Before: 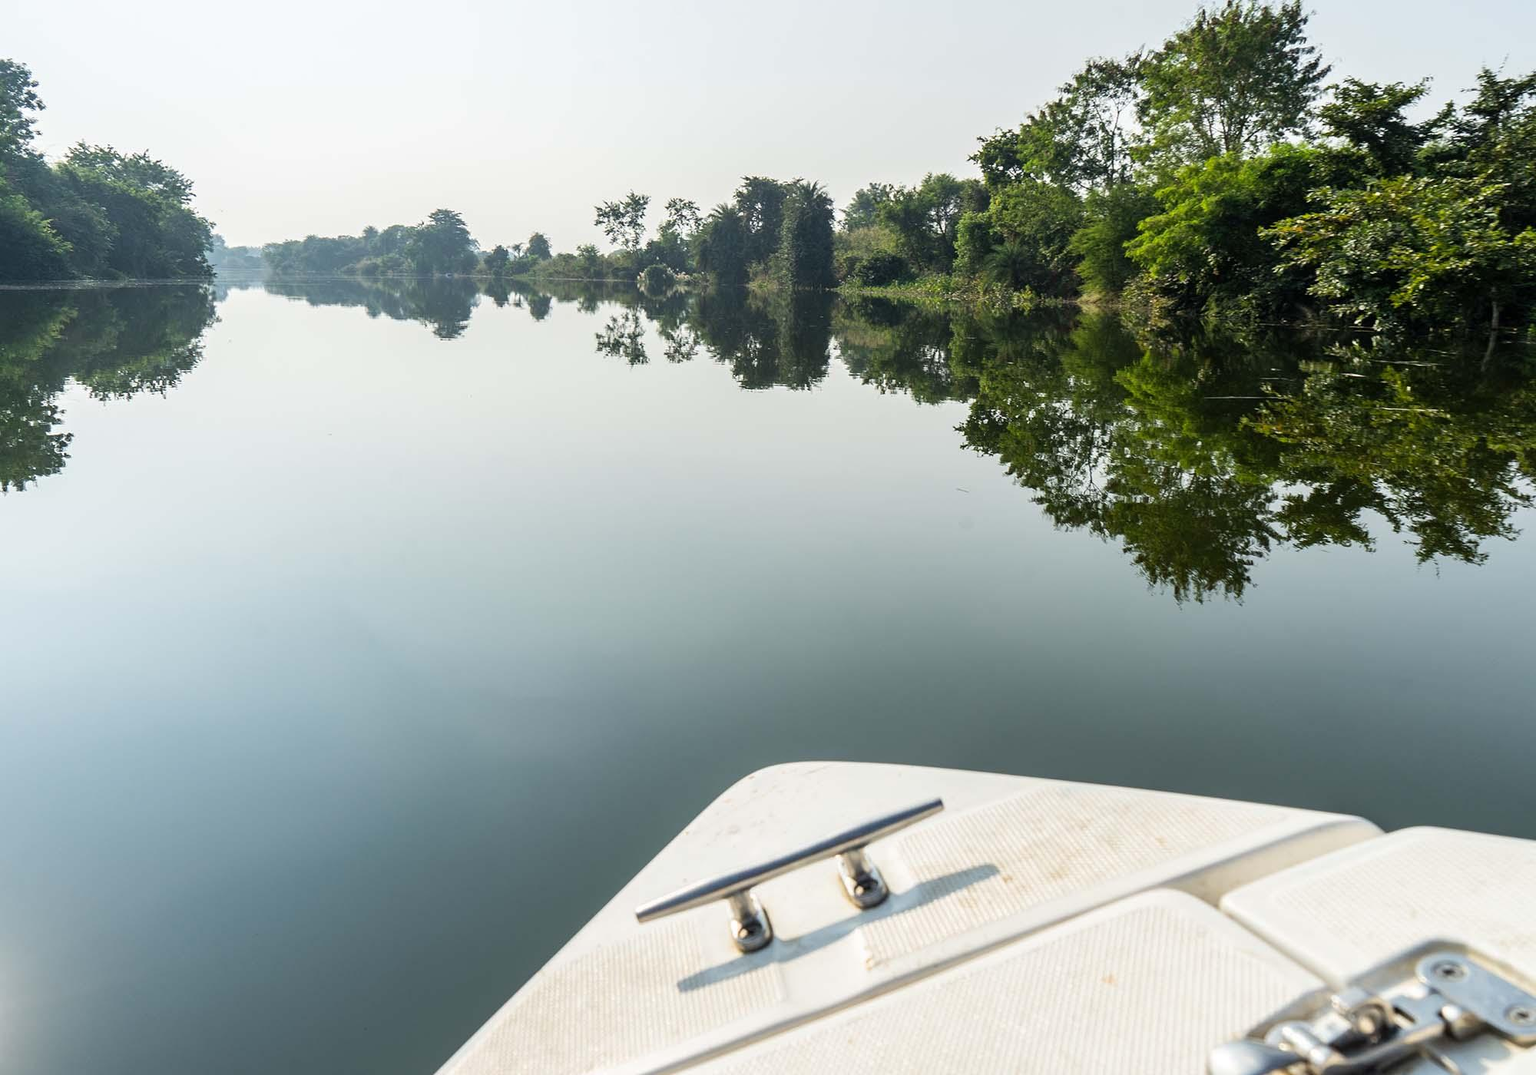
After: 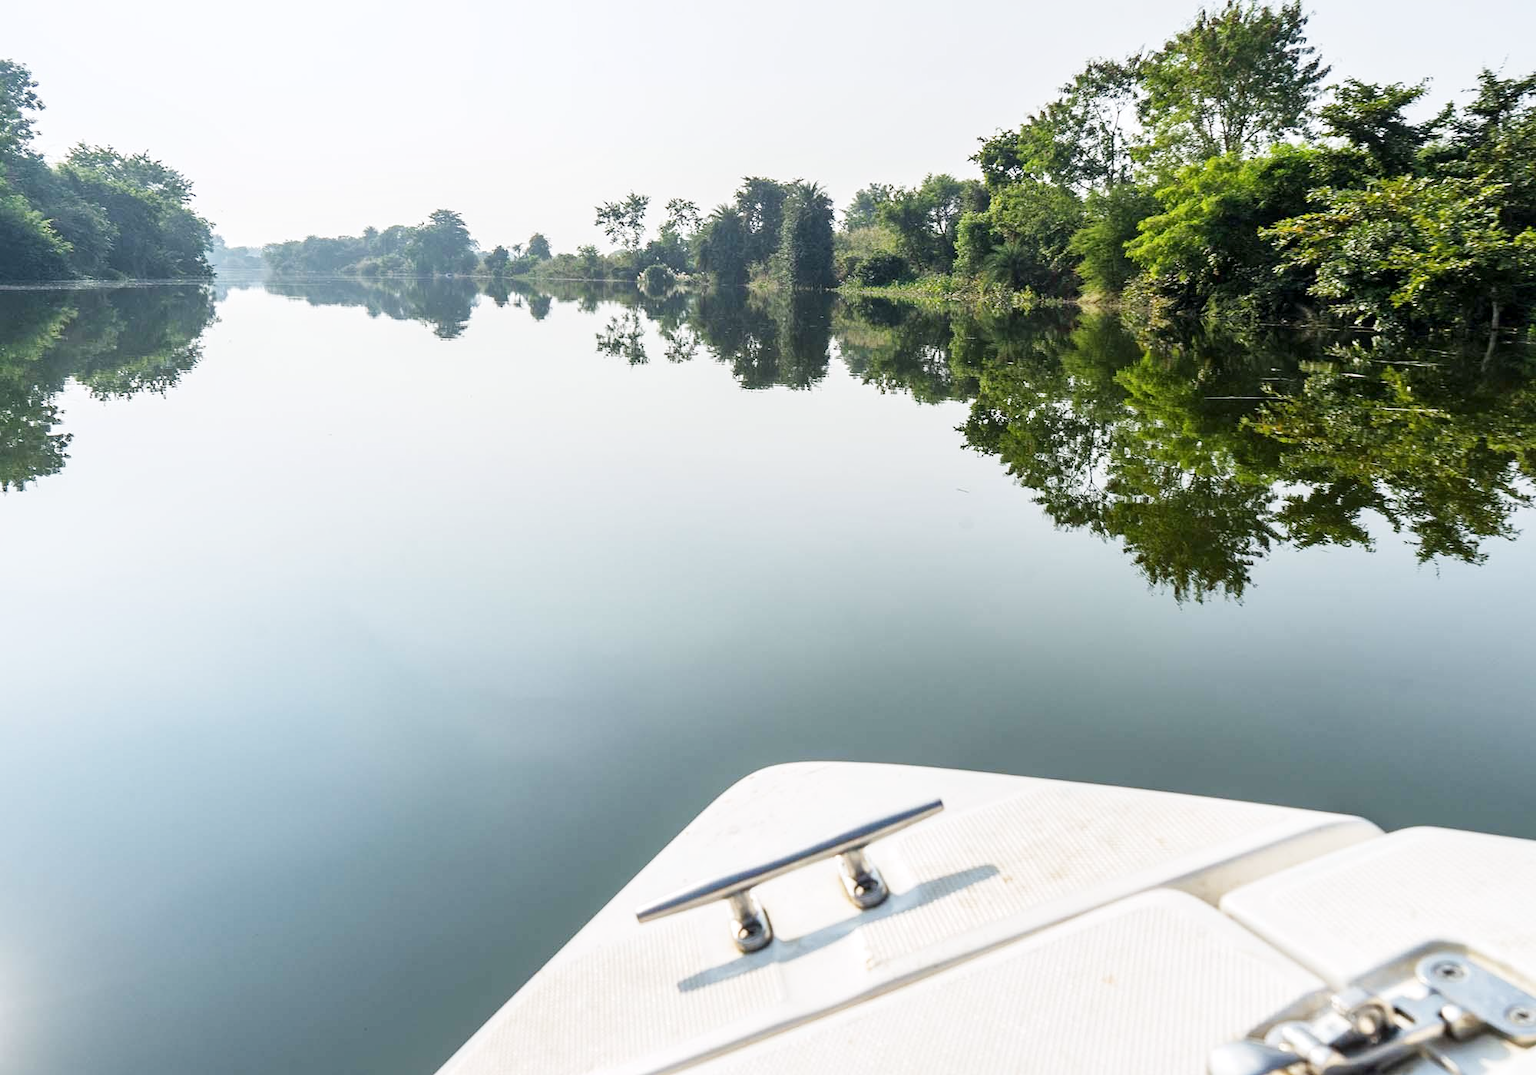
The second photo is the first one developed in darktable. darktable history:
local contrast: mode bilateral grid, contrast 20, coarseness 50, detail 120%, midtone range 0.2
base curve: curves: ch0 [(0, 0) (0.204, 0.334) (0.55, 0.733) (1, 1)], preserve colors none
white balance: red 1.004, blue 1.024
